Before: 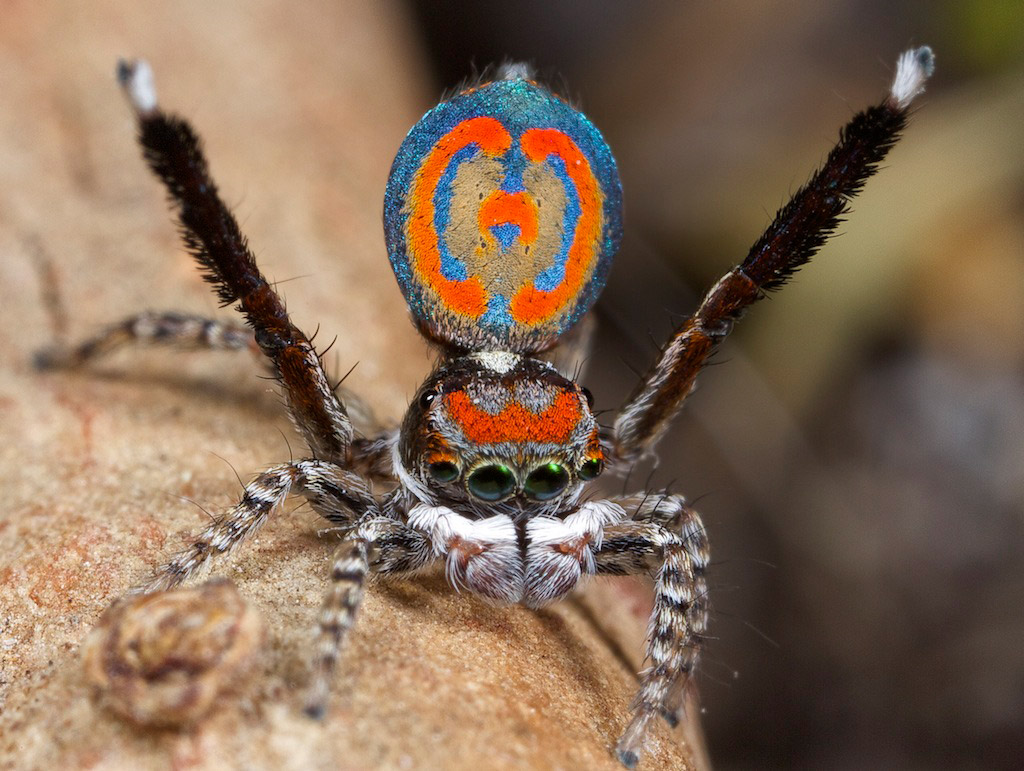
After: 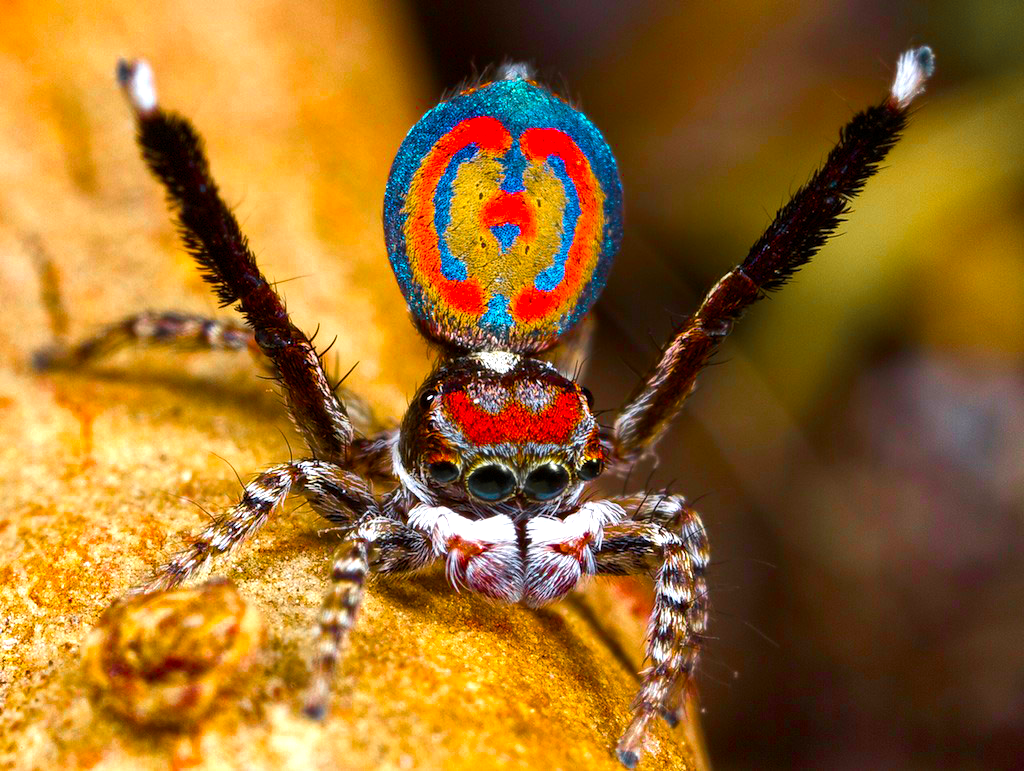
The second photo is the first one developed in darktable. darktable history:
color zones: curves: ch1 [(0, 0.679) (0.143, 0.647) (0.286, 0.261) (0.378, -0.011) (0.571, 0.396) (0.714, 0.399) (0.857, 0.406) (1, 0.679)]
color balance rgb: linear chroma grading › shadows -40%, linear chroma grading › highlights 40%, linear chroma grading › global chroma 45%, linear chroma grading › mid-tones -30%, perceptual saturation grading › global saturation 55%, perceptual saturation grading › highlights -50%, perceptual saturation grading › mid-tones 40%, perceptual saturation grading › shadows 30%, perceptual brilliance grading › global brilliance 20%, perceptual brilliance grading › shadows -40%, global vibrance 35%
